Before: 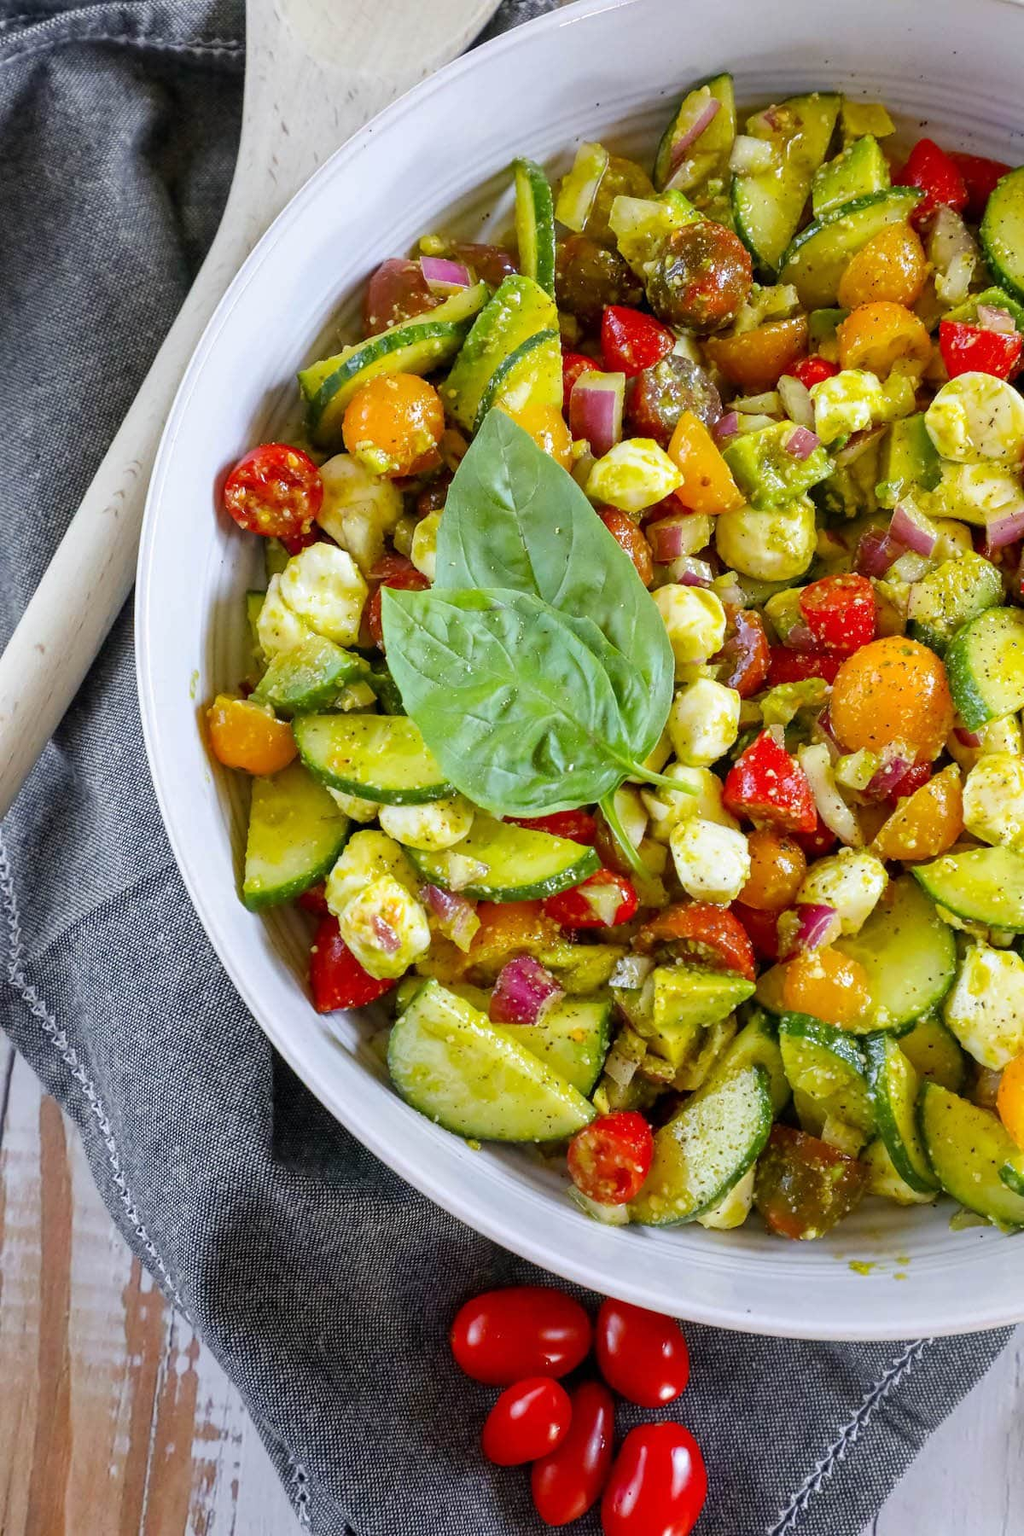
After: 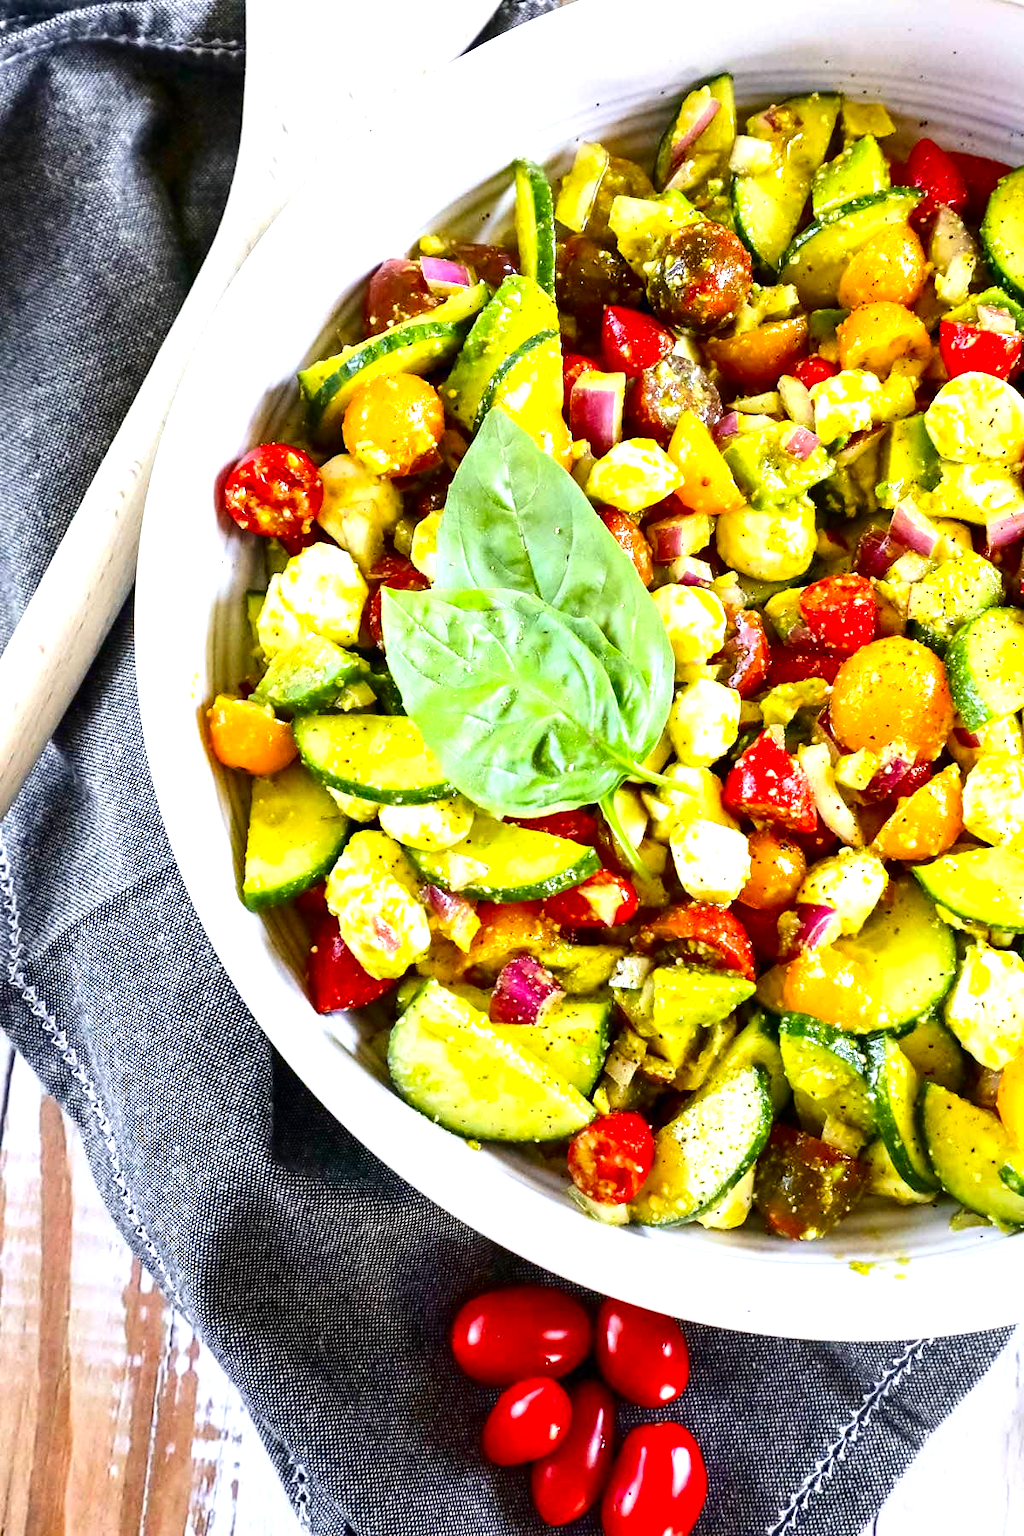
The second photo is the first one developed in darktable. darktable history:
contrast brightness saturation: contrast 0.19, brightness -0.24, saturation 0.11
exposure: black level correction 0, exposure 1.198 EV, compensate exposure bias true, compensate highlight preservation false
